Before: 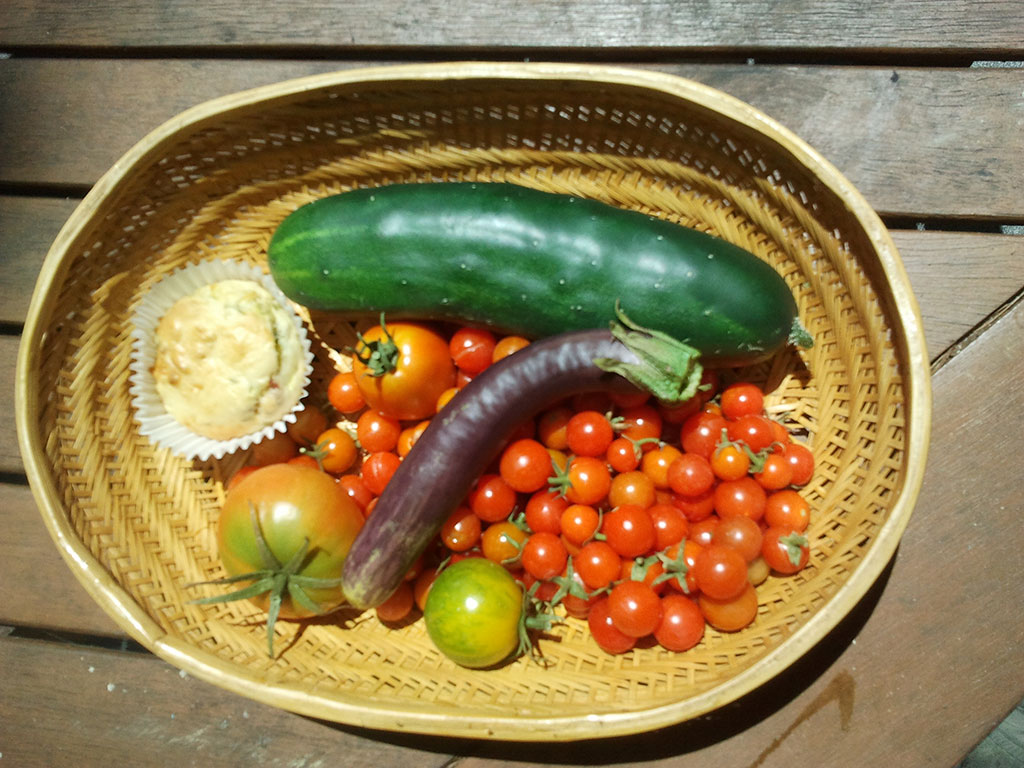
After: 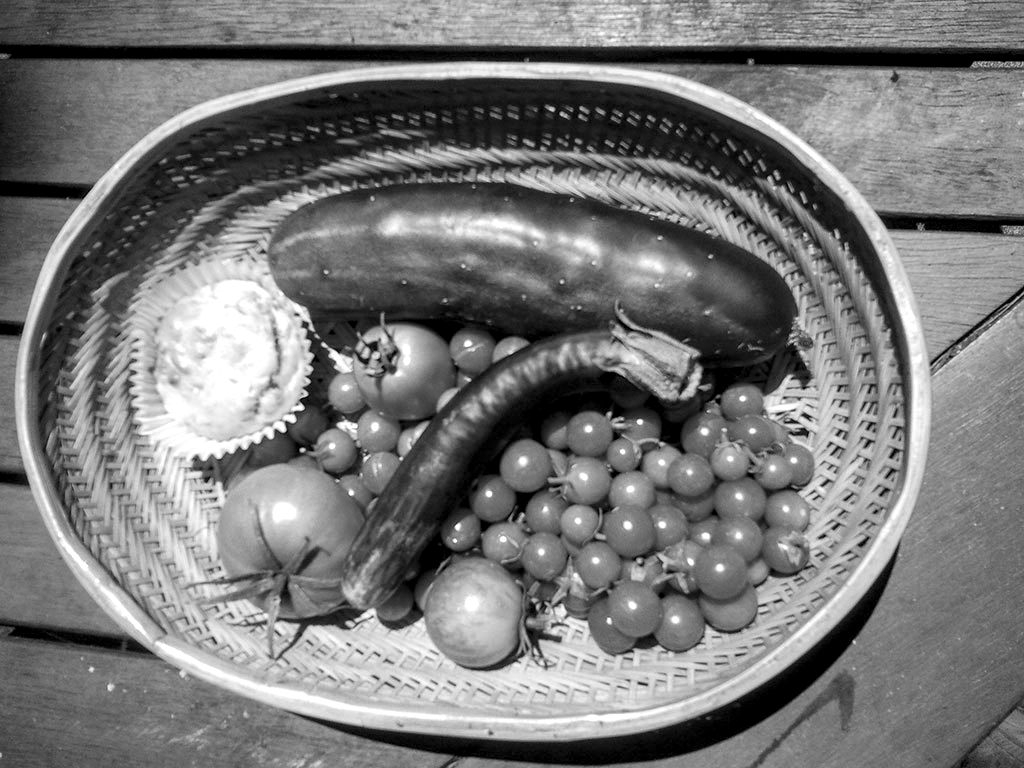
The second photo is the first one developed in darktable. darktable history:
monochrome: a -6.99, b 35.61, size 1.4
color balance rgb: perceptual saturation grading › global saturation 20%, perceptual saturation grading › highlights -25%, perceptual saturation grading › shadows 25%
rotate and perspective: automatic cropping original format, crop left 0, crop top 0
local contrast: highlights 60%, shadows 60%, detail 160%
vignetting: fall-off start 18.21%, fall-off radius 137.95%, brightness -0.207, center (-0.078, 0.066), width/height ratio 0.62, shape 0.59
